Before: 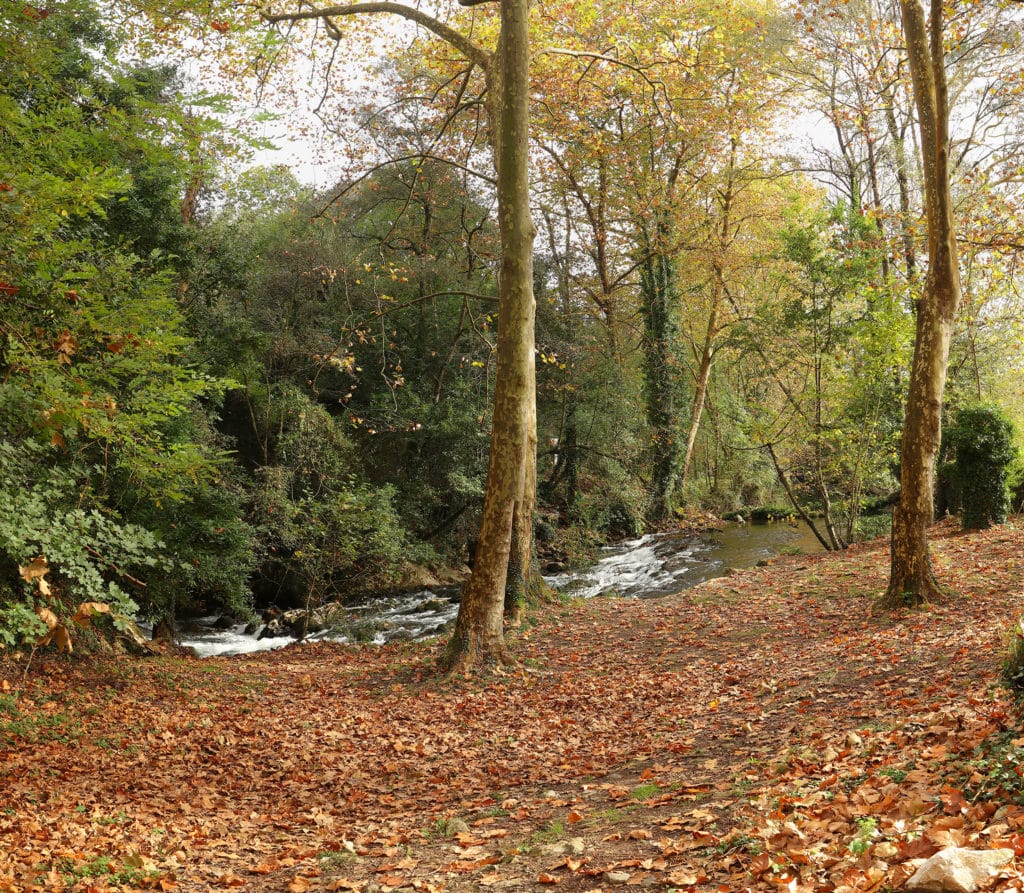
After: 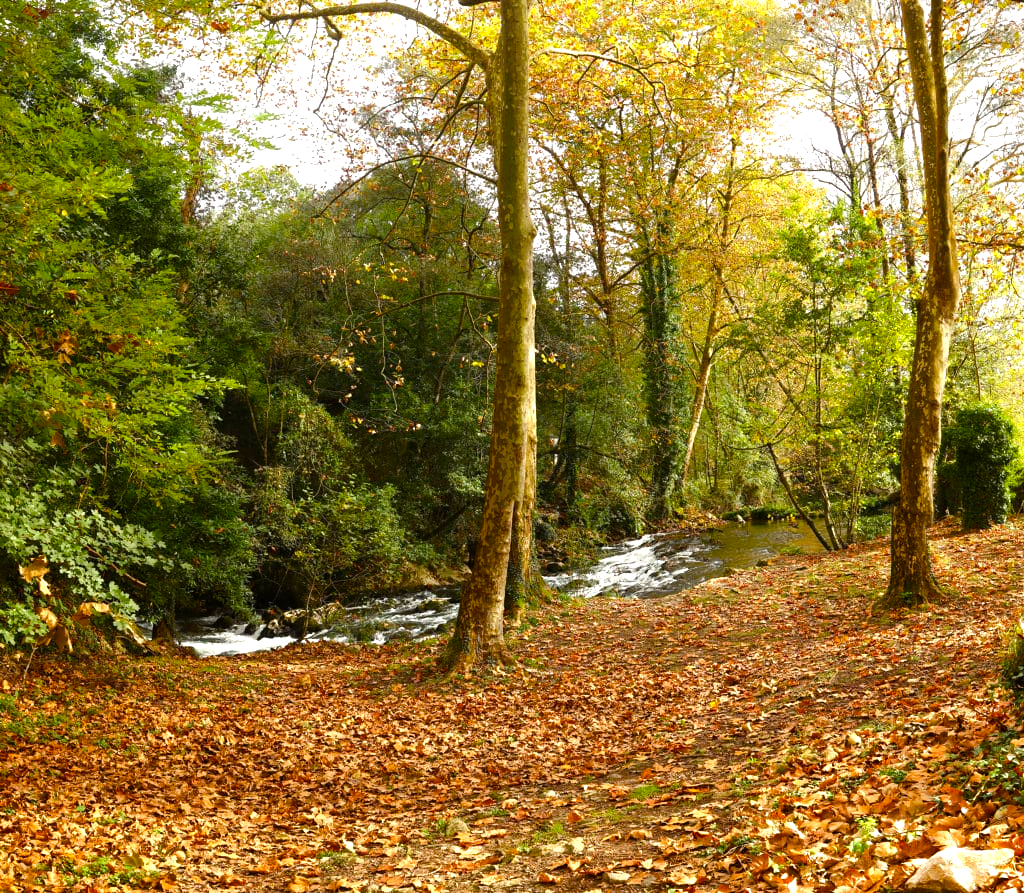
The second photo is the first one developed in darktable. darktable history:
color balance rgb: perceptual saturation grading › global saturation 45.693%, perceptual saturation grading › highlights -50.122%, perceptual saturation grading › shadows 30.063%, perceptual brilliance grading › global brilliance -4.742%, perceptual brilliance grading › highlights 24.893%, perceptual brilliance grading › mid-tones 7.026%, perceptual brilliance grading › shadows -5.026%, global vibrance 25.508%
